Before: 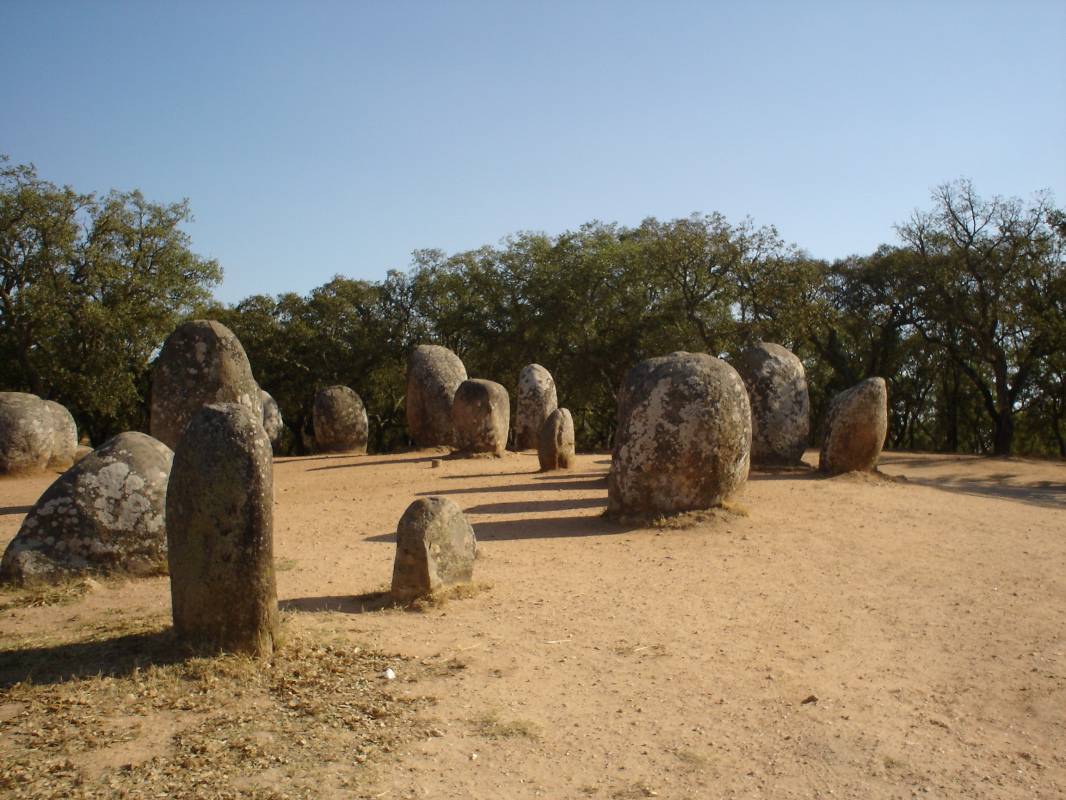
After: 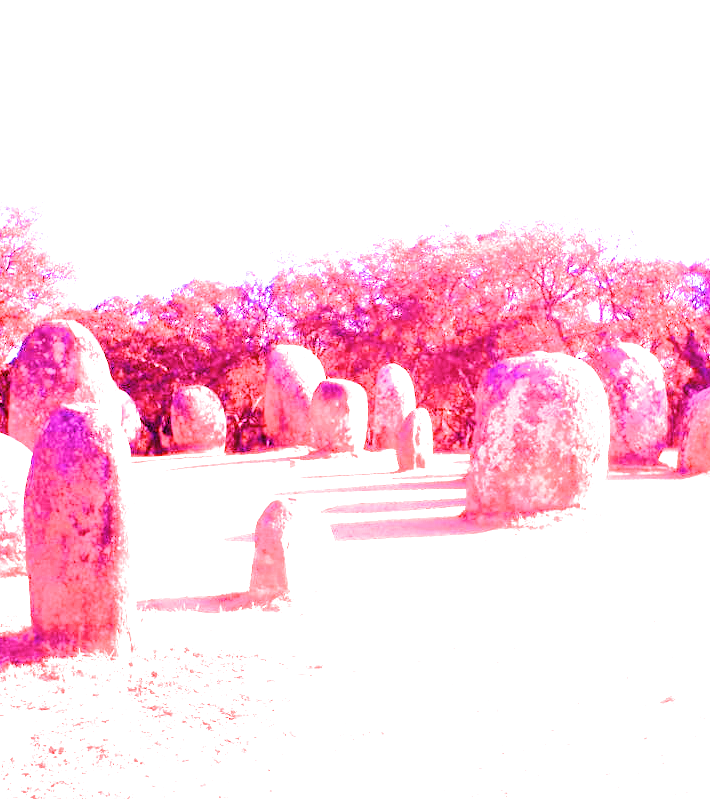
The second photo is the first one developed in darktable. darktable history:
filmic rgb: black relative exposure -6.68 EV, white relative exposure 4.56 EV, hardness 3.25
white balance: red 8, blue 8
crop and rotate: left 13.342%, right 19.991%
